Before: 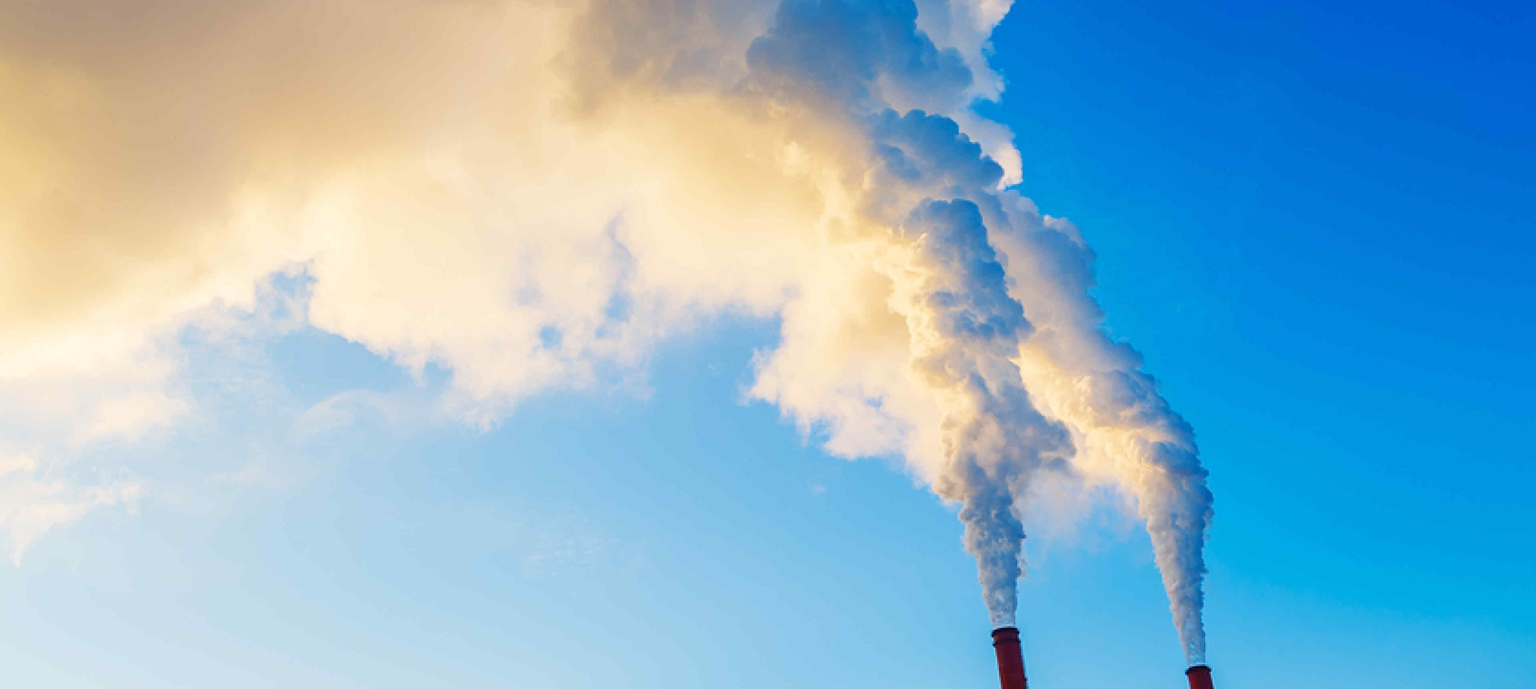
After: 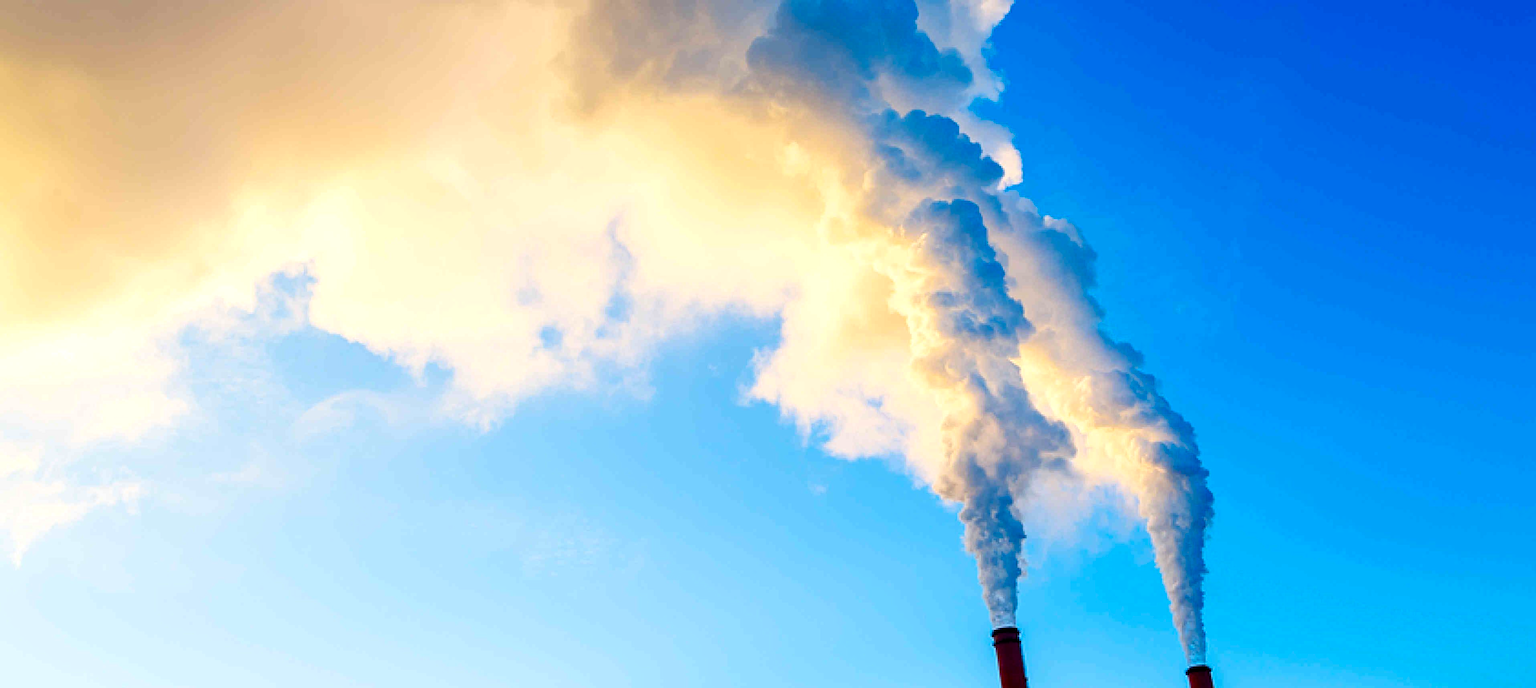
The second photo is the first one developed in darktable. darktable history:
contrast brightness saturation: contrast 0.12, brightness -0.12, saturation 0.2
rgb levels: levels [[0.01, 0.419, 0.839], [0, 0.5, 1], [0, 0.5, 1]]
